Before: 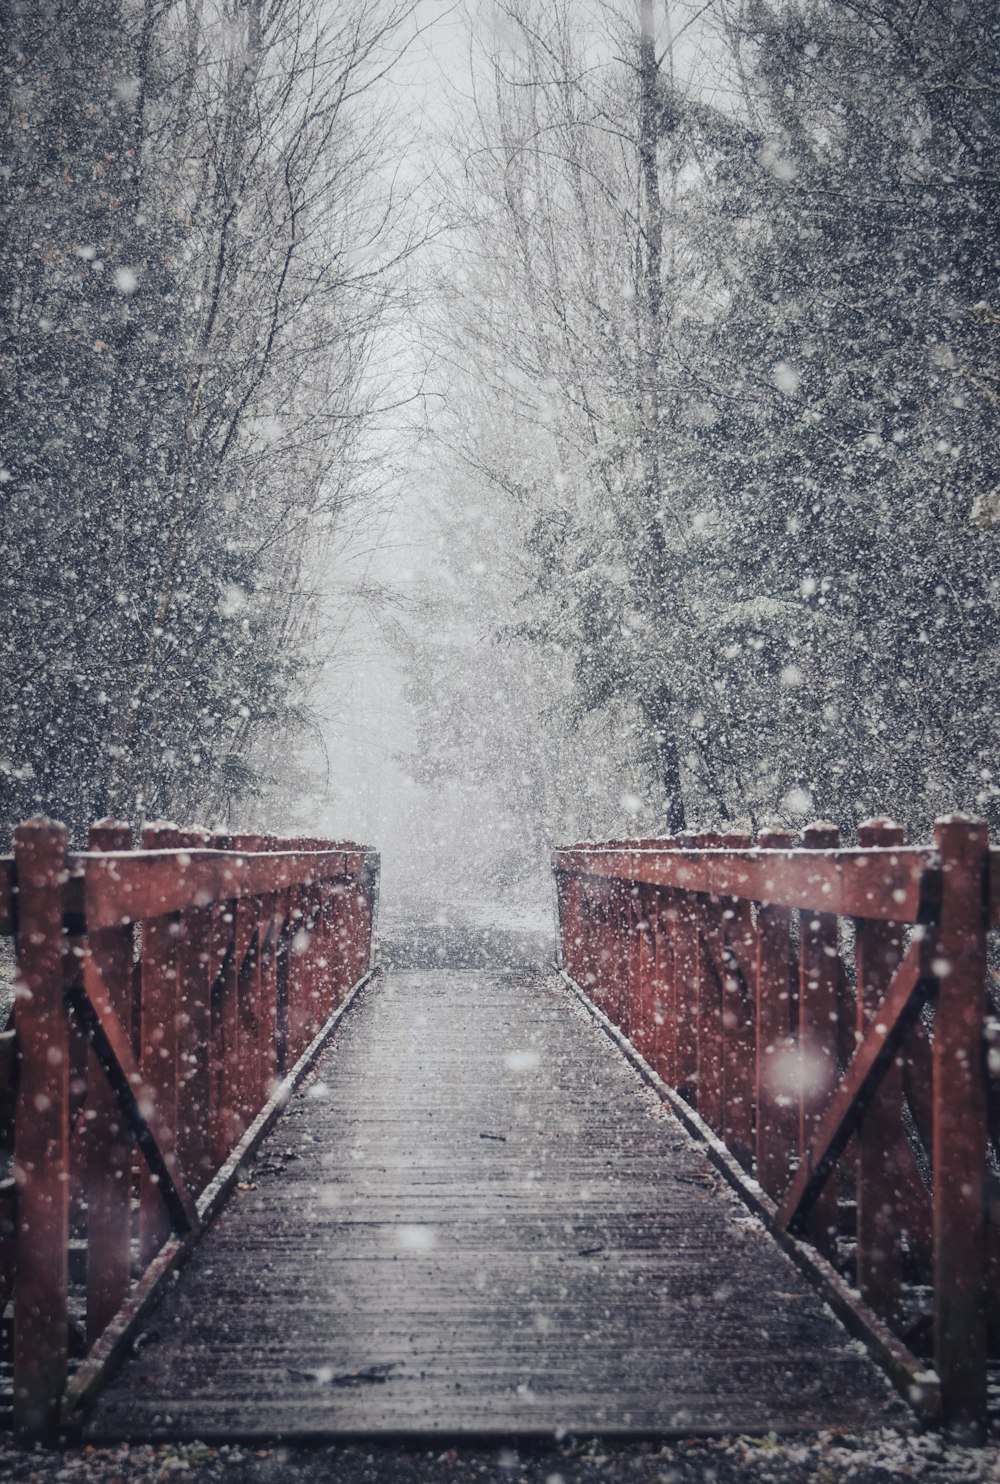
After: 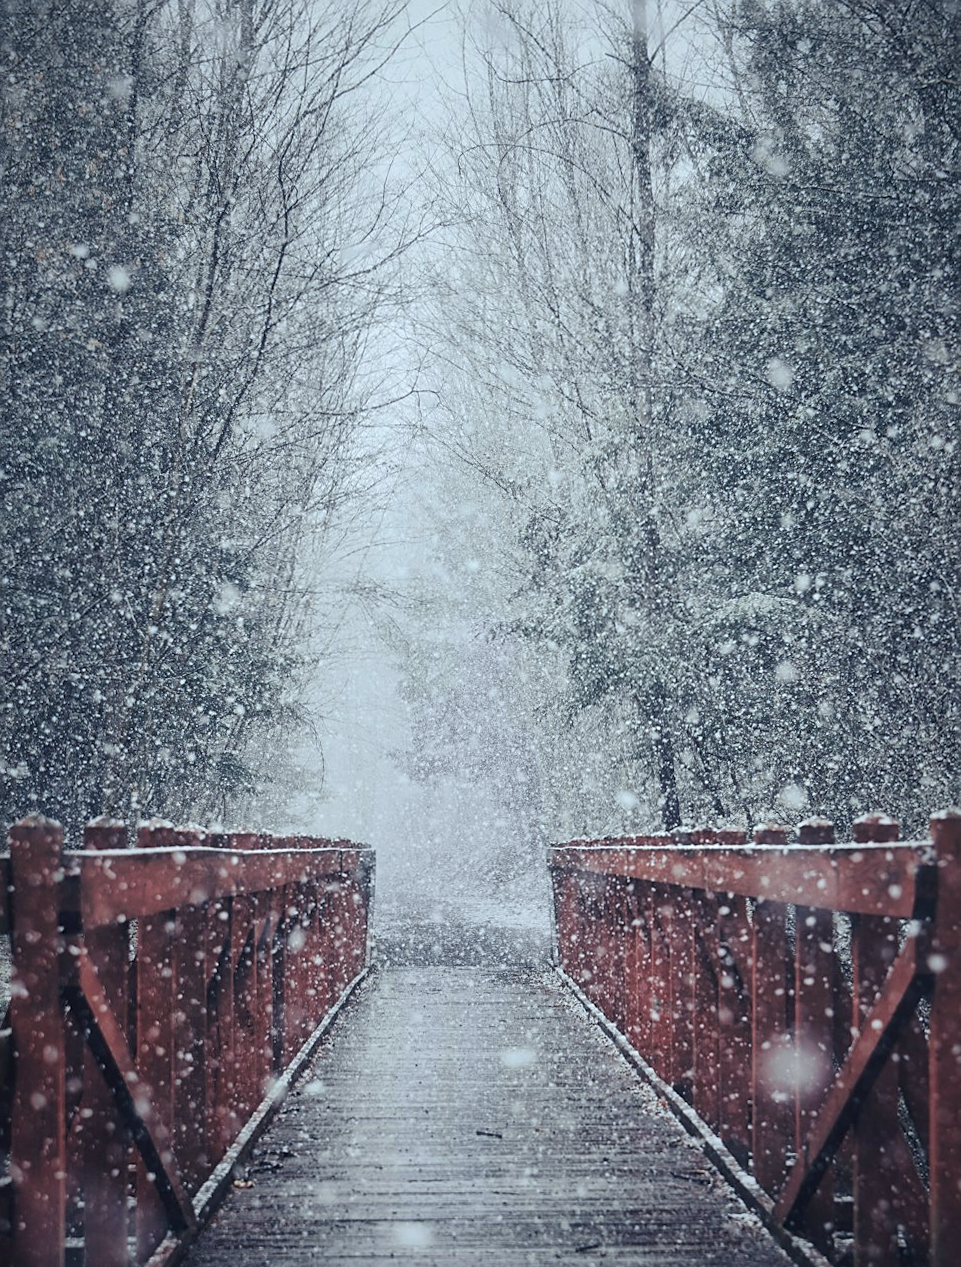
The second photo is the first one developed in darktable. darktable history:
sharpen: on, module defaults
tone equalizer: on, module defaults
color calibration: illuminant Planckian (black body), adaptation linear Bradford (ICC v4), x 0.364, y 0.367, temperature 4417.56 K, saturation algorithm version 1 (2020)
crop and rotate: angle 0.2°, left 0.275%, right 3.127%, bottom 14.18%
